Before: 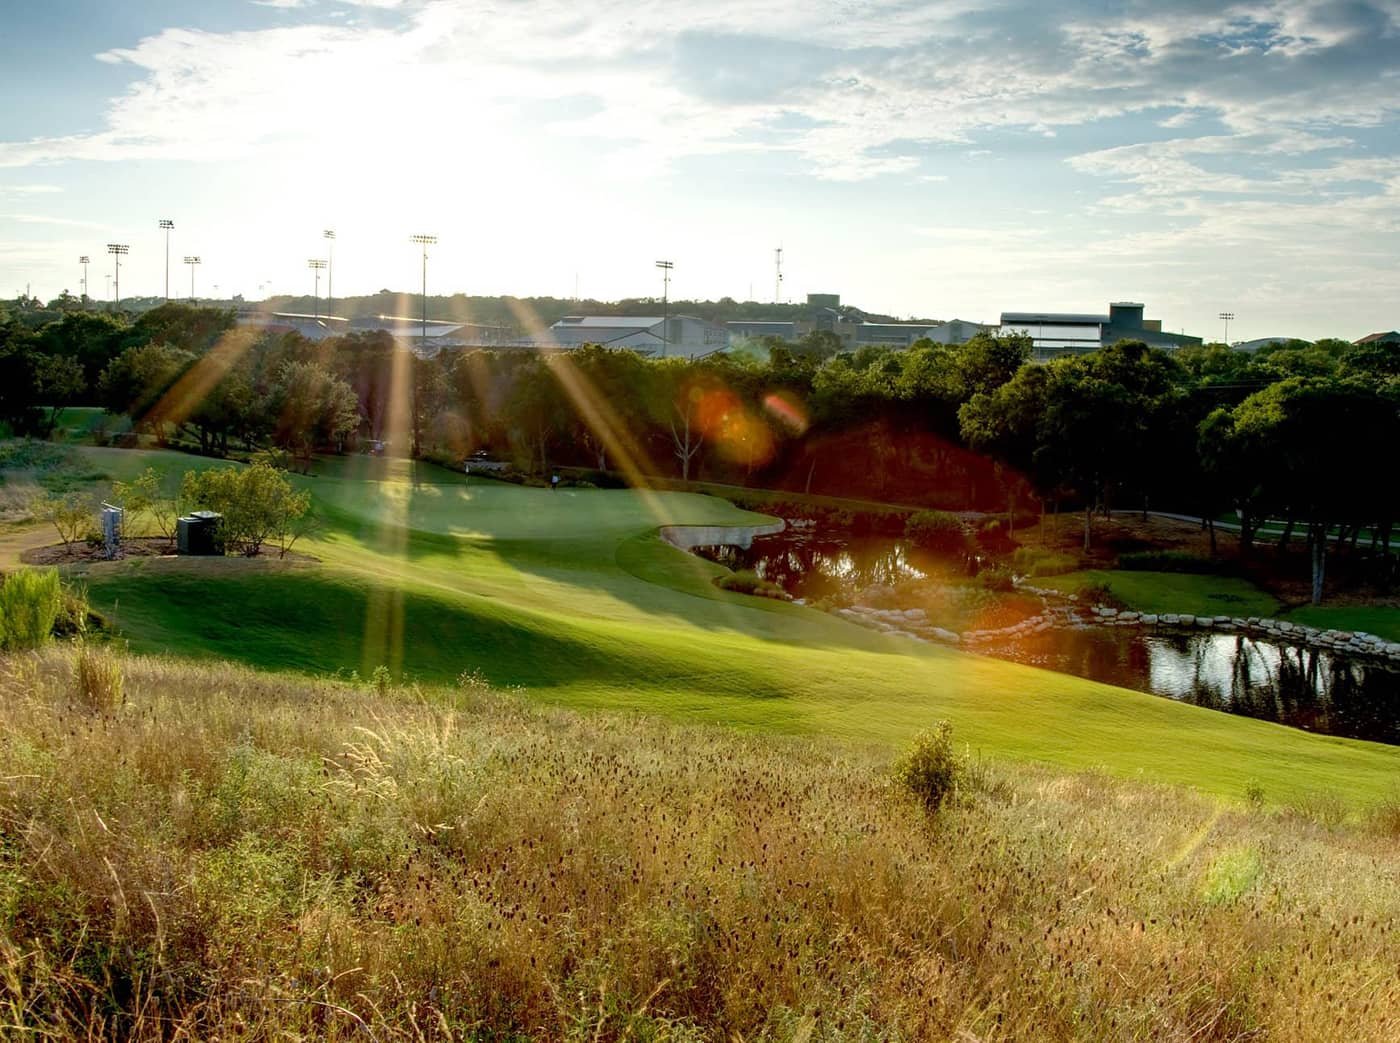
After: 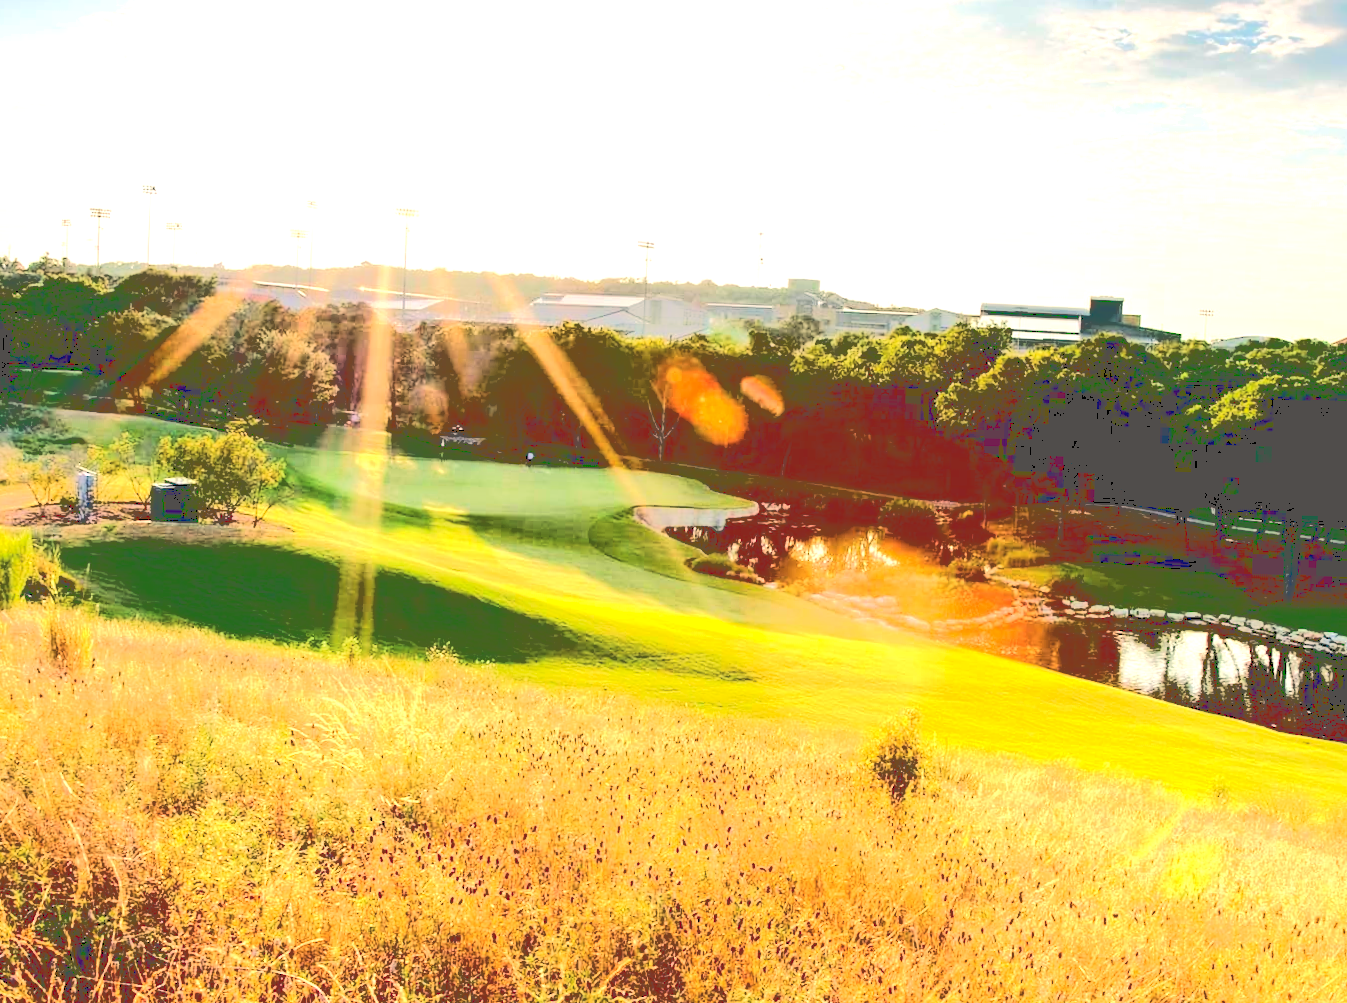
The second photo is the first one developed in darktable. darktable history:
base curve: curves: ch0 [(0.065, 0.026) (0.236, 0.358) (0.53, 0.546) (0.777, 0.841) (0.924, 0.992)], preserve colors average RGB
white balance: red 1.127, blue 0.943
contrast brightness saturation: contrast 0.1, brightness 0.3, saturation 0.14
crop and rotate: angle -1.69°
exposure: exposure 1 EV, compensate highlight preservation false
